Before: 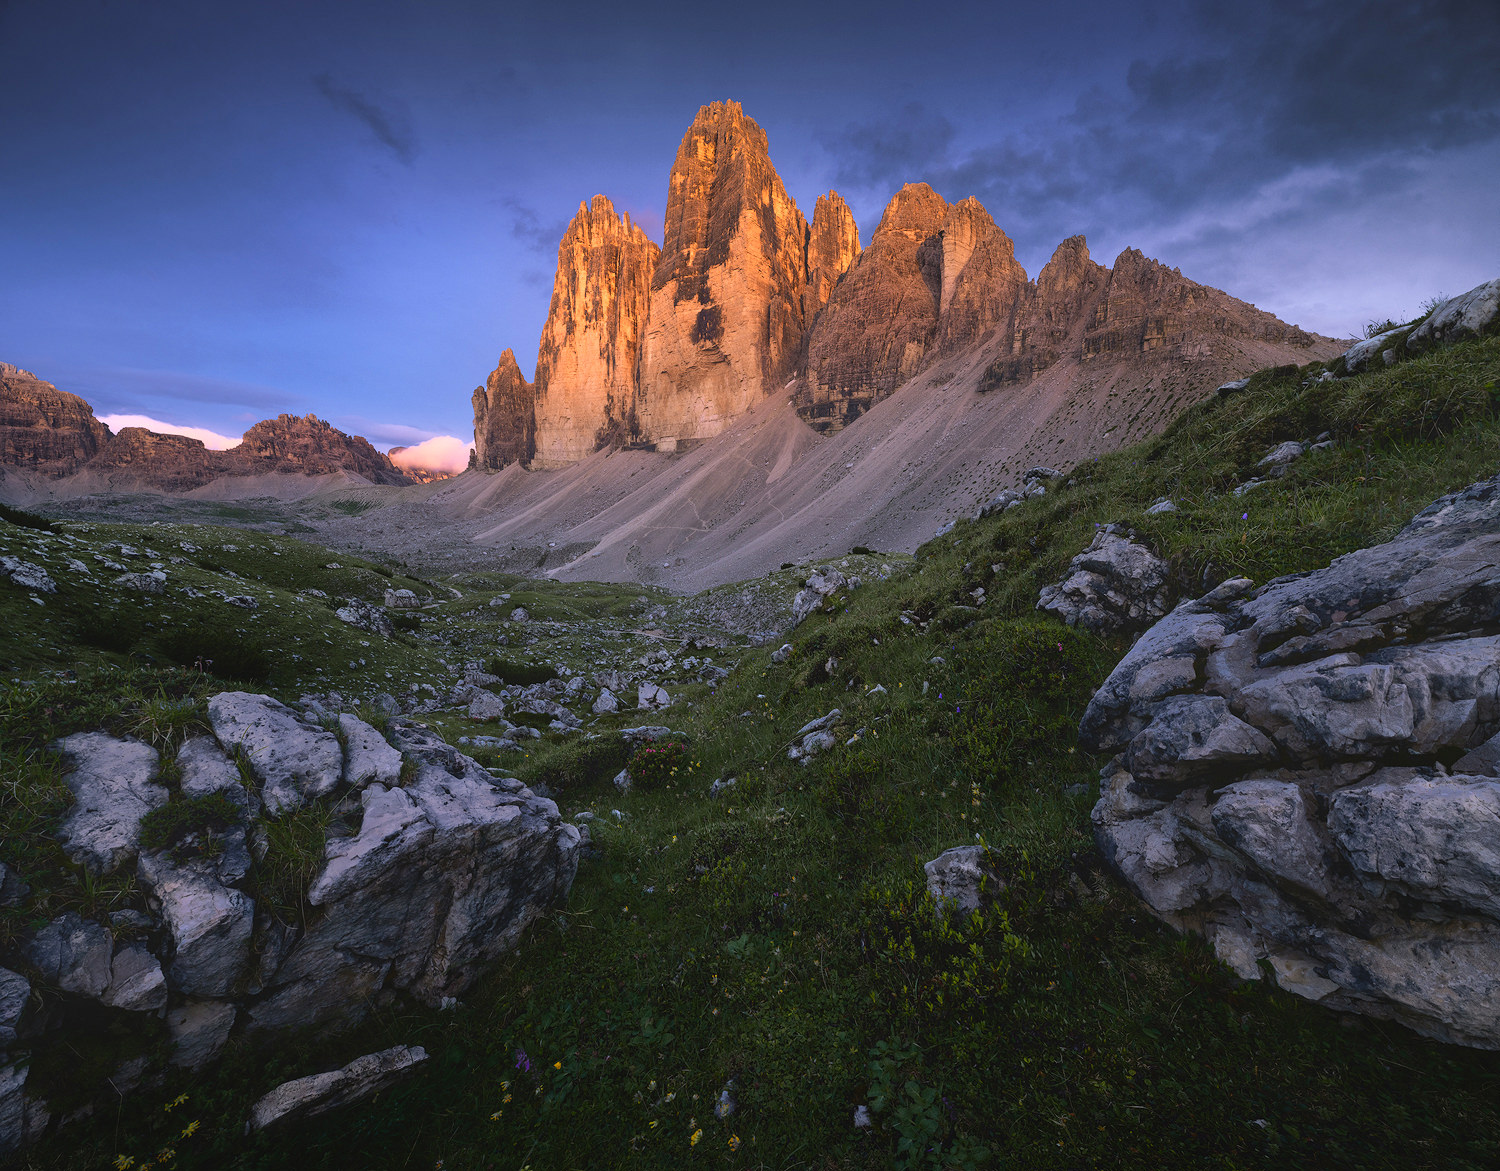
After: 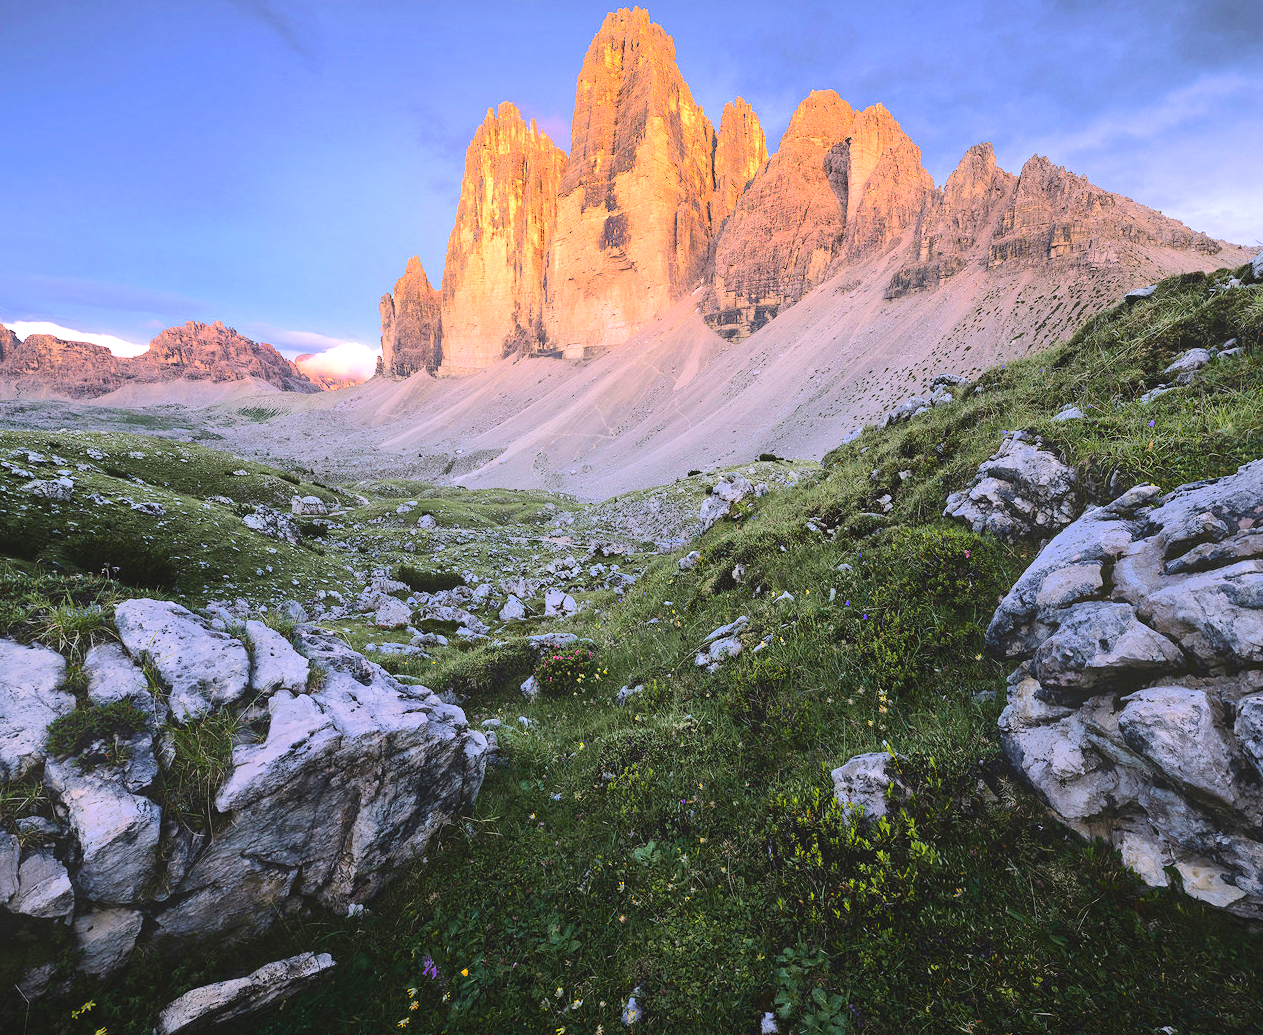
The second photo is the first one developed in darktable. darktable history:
tone equalizer: -7 EV 0.155 EV, -6 EV 0.566 EV, -5 EV 1.17 EV, -4 EV 1.36 EV, -3 EV 1.16 EV, -2 EV 0.6 EV, -1 EV 0.152 EV, edges refinement/feathering 500, mask exposure compensation -1.57 EV, preserve details no
color calibration: illuminant same as pipeline (D50), adaptation XYZ, x 0.345, y 0.358, temperature 5010.69 K
crop: left 6.238%, top 7.993%, right 9.551%, bottom 3.578%
exposure: black level correction 0, exposure 0.694 EV, compensate highlight preservation false
